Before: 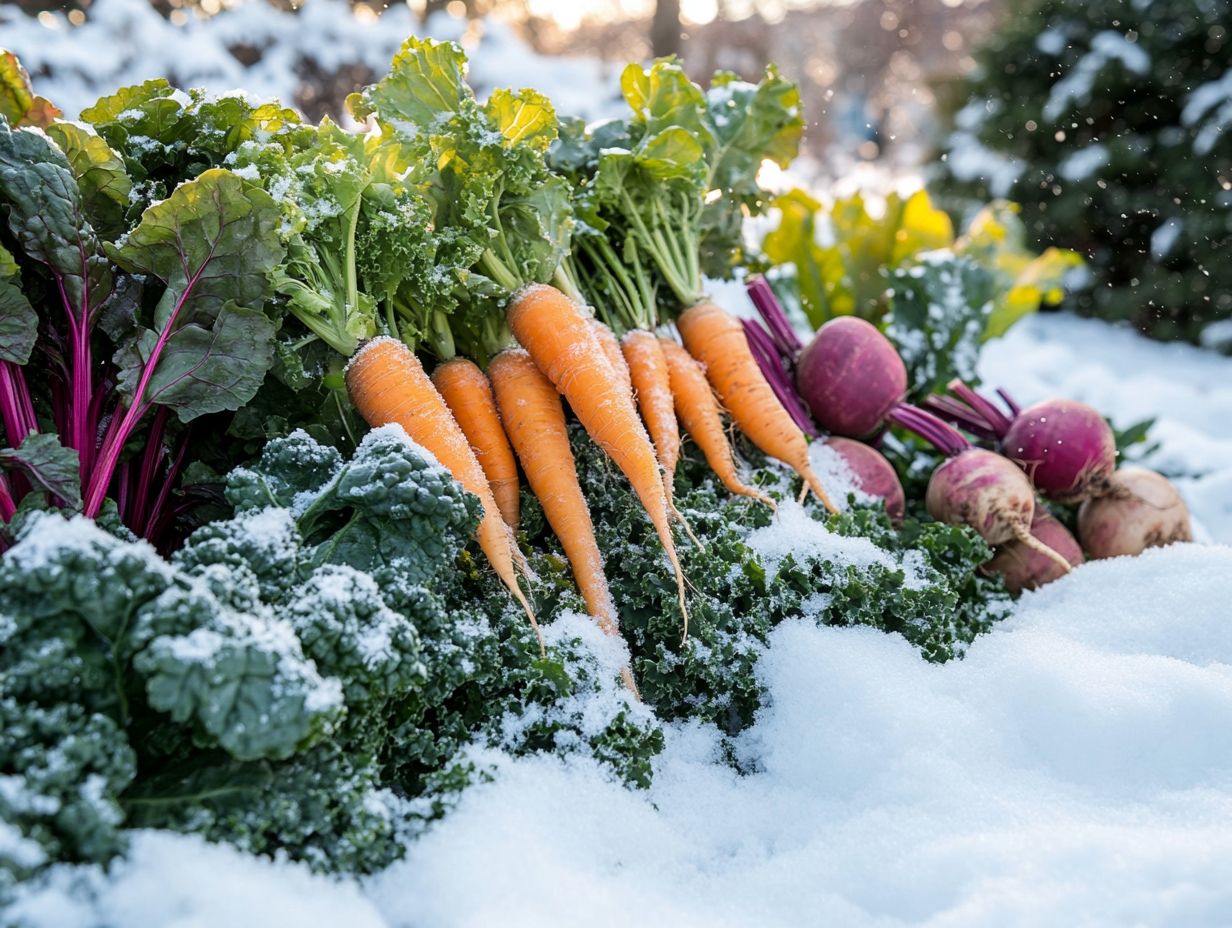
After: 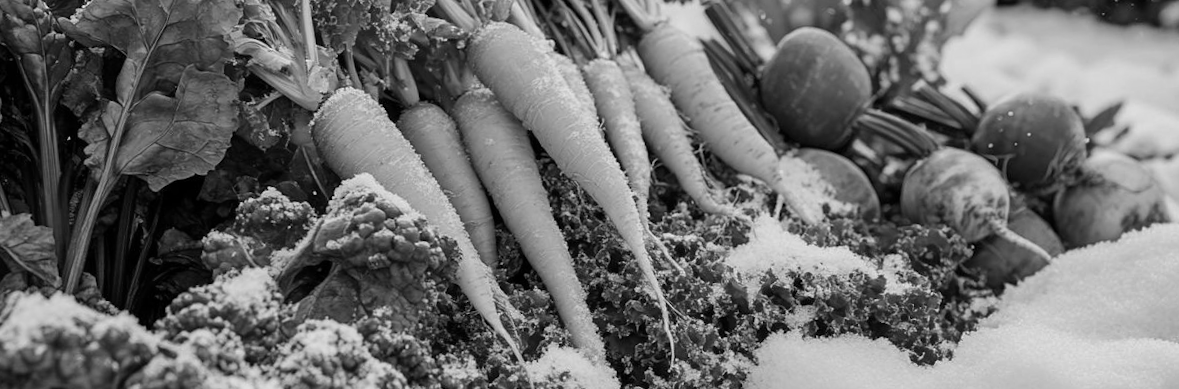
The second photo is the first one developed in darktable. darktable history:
rotate and perspective: rotation -5°, crop left 0.05, crop right 0.952, crop top 0.11, crop bottom 0.89
monochrome: a -74.22, b 78.2
shadows and highlights: shadows 22.7, highlights -48.71, soften with gaussian
crop and rotate: top 26.056%, bottom 25.543%
color contrast: green-magenta contrast 1.12, blue-yellow contrast 1.95, unbound 0
